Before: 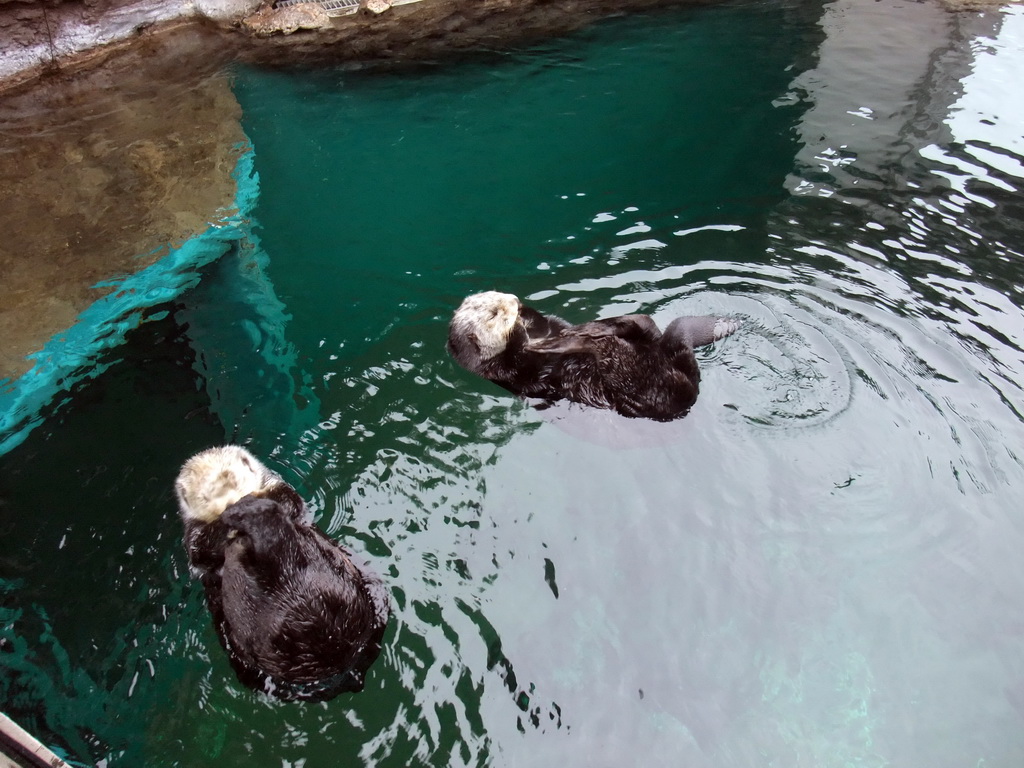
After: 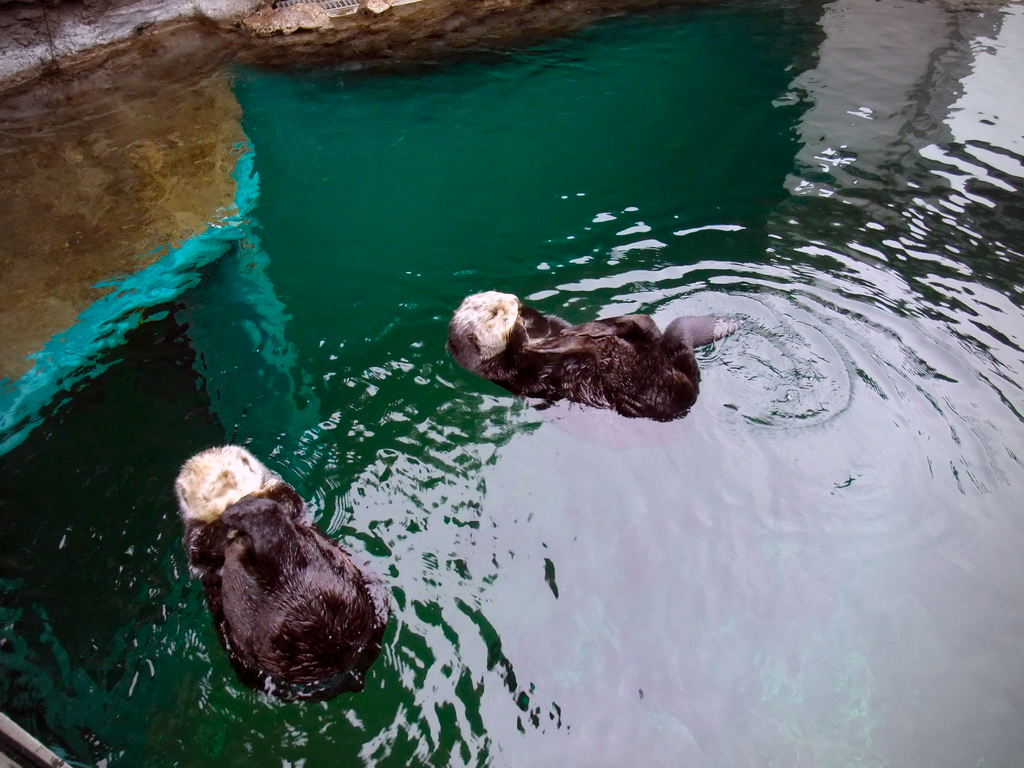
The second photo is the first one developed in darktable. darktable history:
vignetting: fall-off start 75.46%, width/height ratio 1.085
color balance rgb: highlights gain › chroma 1.467%, highlights gain › hue 309.39°, perceptual saturation grading › global saturation 20%, perceptual saturation grading › highlights 2.157%, perceptual saturation grading › shadows 49.227%, global vibrance 9.259%
exposure: exposure -0.05 EV, compensate highlight preservation false
